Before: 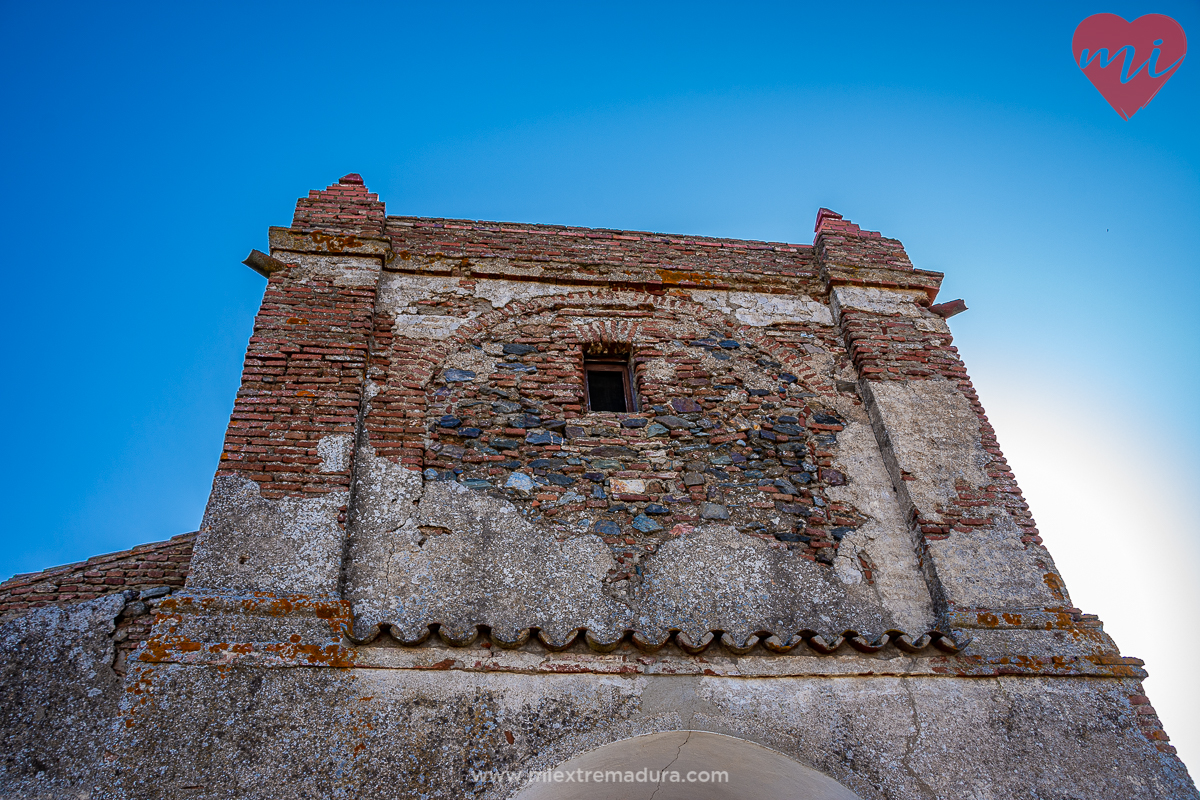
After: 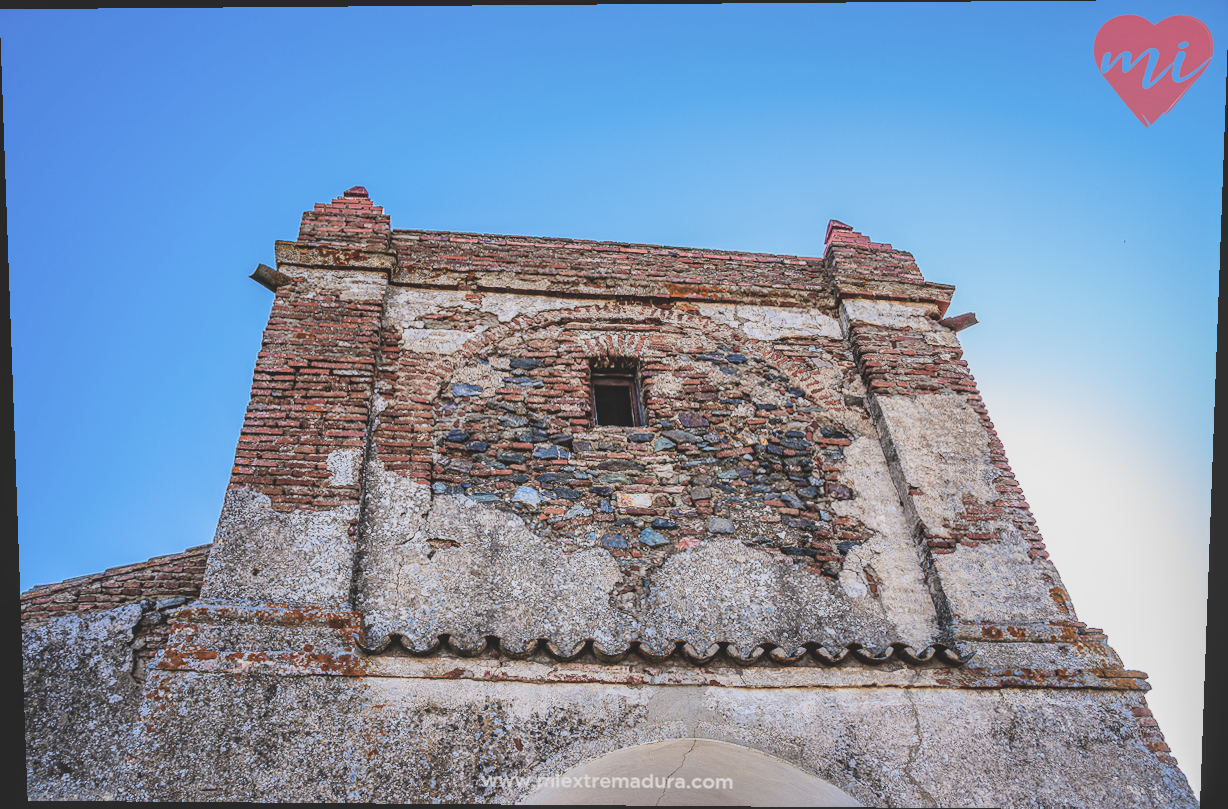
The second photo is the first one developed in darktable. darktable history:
exposure: black level correction -0.041, exposure 0.064 EV, compensate highlight preservation false
local contrast: on, module defaults
tone equalizer: -8 EV -0.75 EV, -7 EV -0.7 EV, -6 EV -0.6 EV, -5 EV -0.4 EV, -3 EV 0.4 EV, -2 EV 0.6 EV, -1 EV 0.7 EV, +0 EV 0.75 EV, edges refinement/feathering 500, mask exposure compensation -1.57 EV, preserve details no
rotate and perspective: lens shift (vertical) 0.048, lens shift (horizontal) -0.024, automatic cropping off
contrast brightness saturation: contrast 0.07, brightness 0.08, saturation 0.18
filmic rgb: black relative exposure -6.82 EV, white relative exposure 5.89 EV, hardness 2.71
